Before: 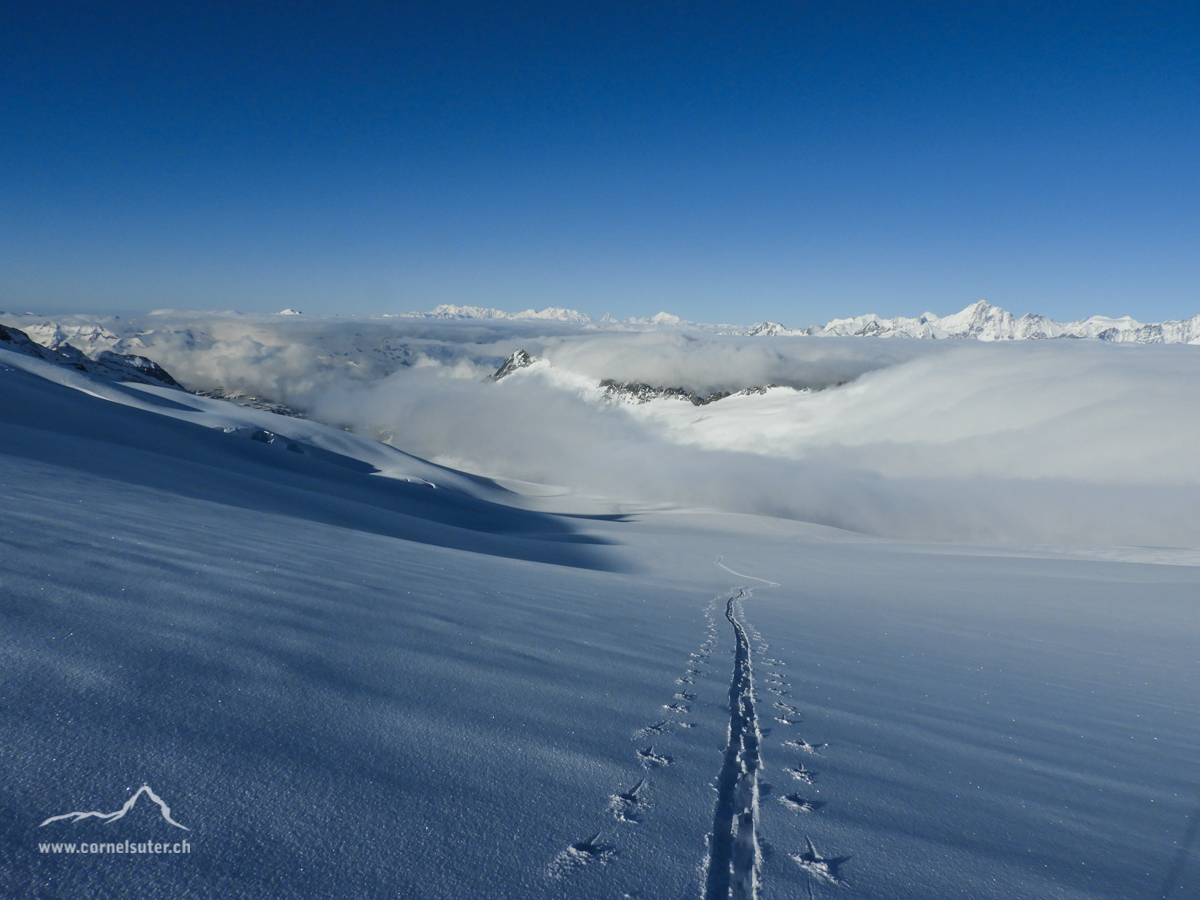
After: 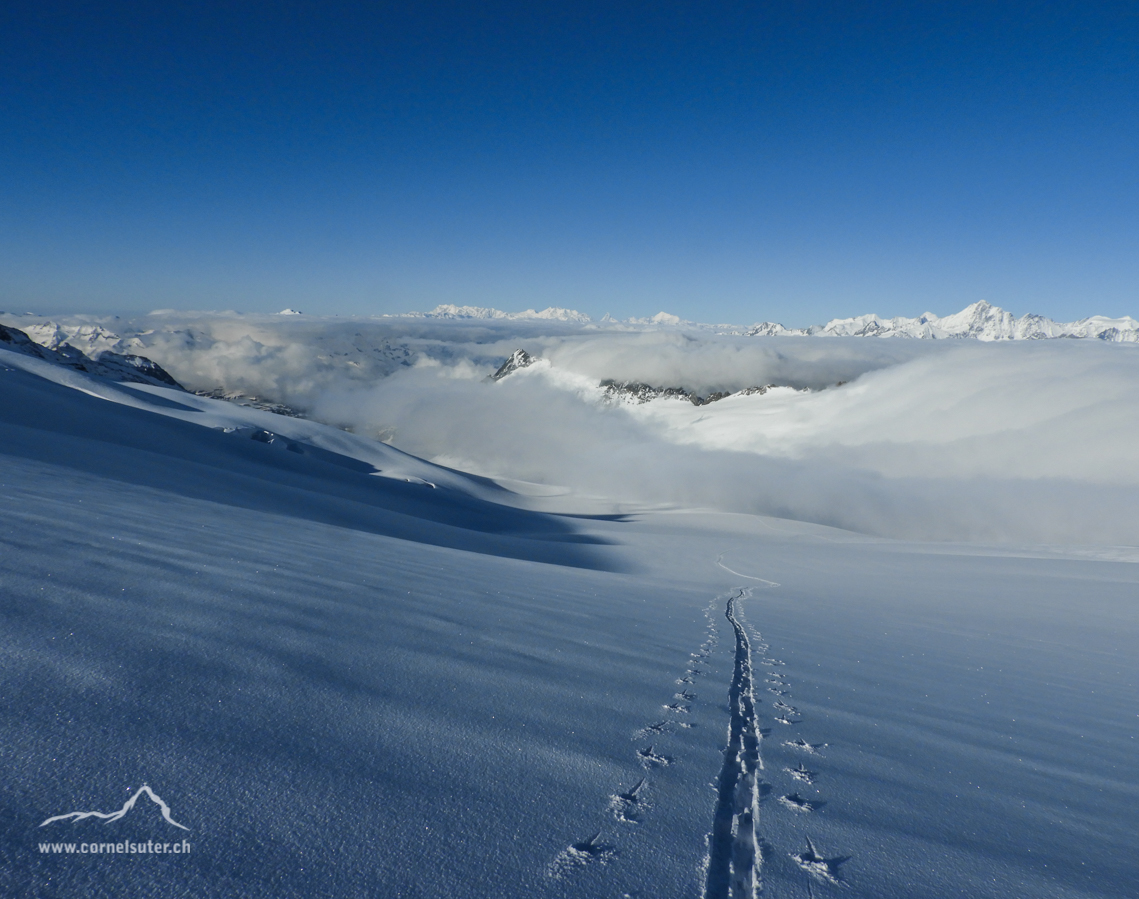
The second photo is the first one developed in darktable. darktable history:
crop and rotate: left 0%, right 5.075%
